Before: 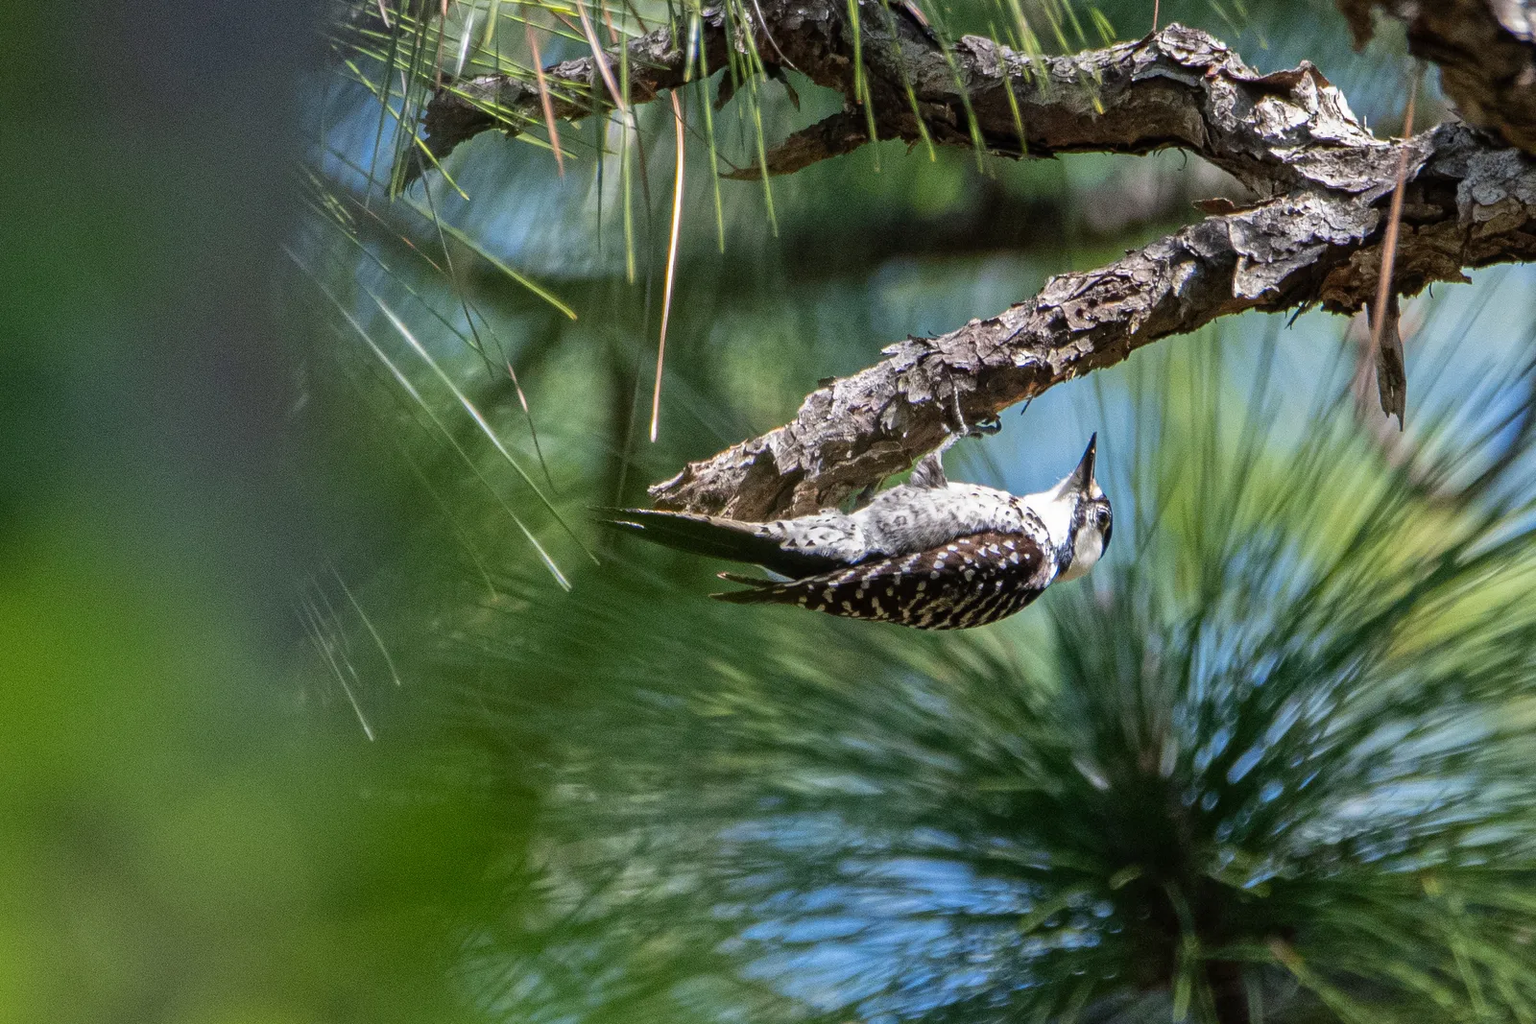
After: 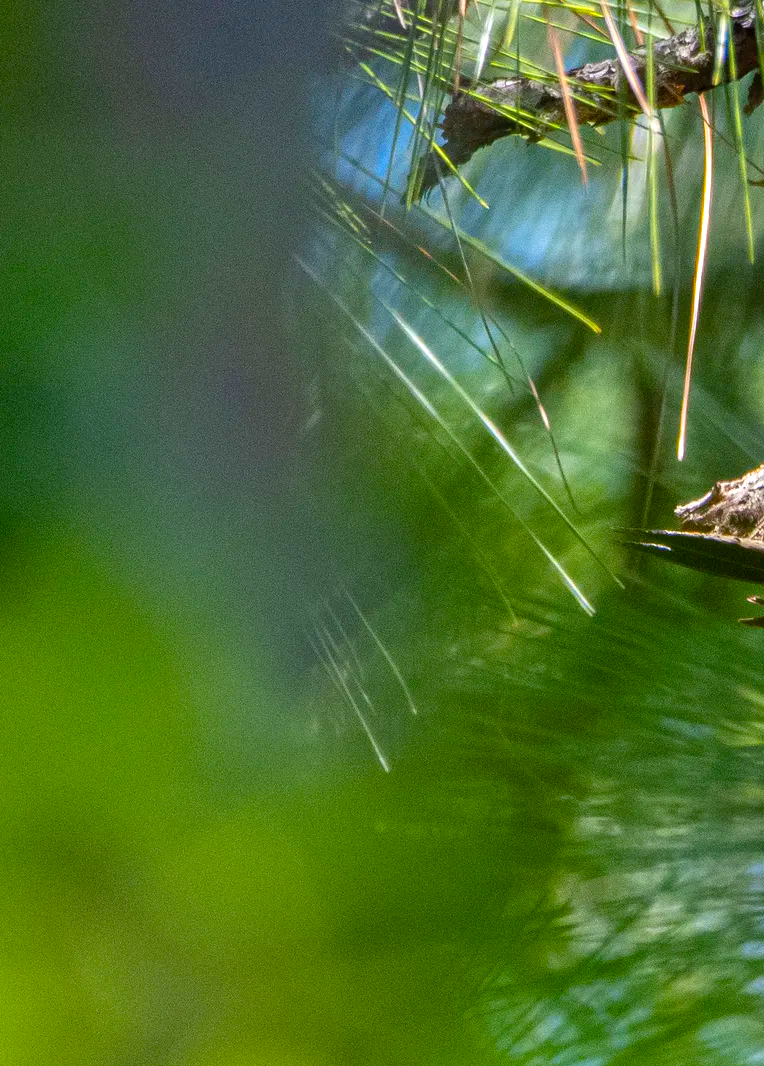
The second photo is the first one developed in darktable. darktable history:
color balance rgb: global offset › hue 169.14°, perceptual saturation grading › global saturation 36.168%, perceptual saturation grading › shadows 35.609%
exposure: exposure 0.479 EV, compensate highlight preservation false
crop and rotate: left 0.023%, top 0%, right 52.197%
